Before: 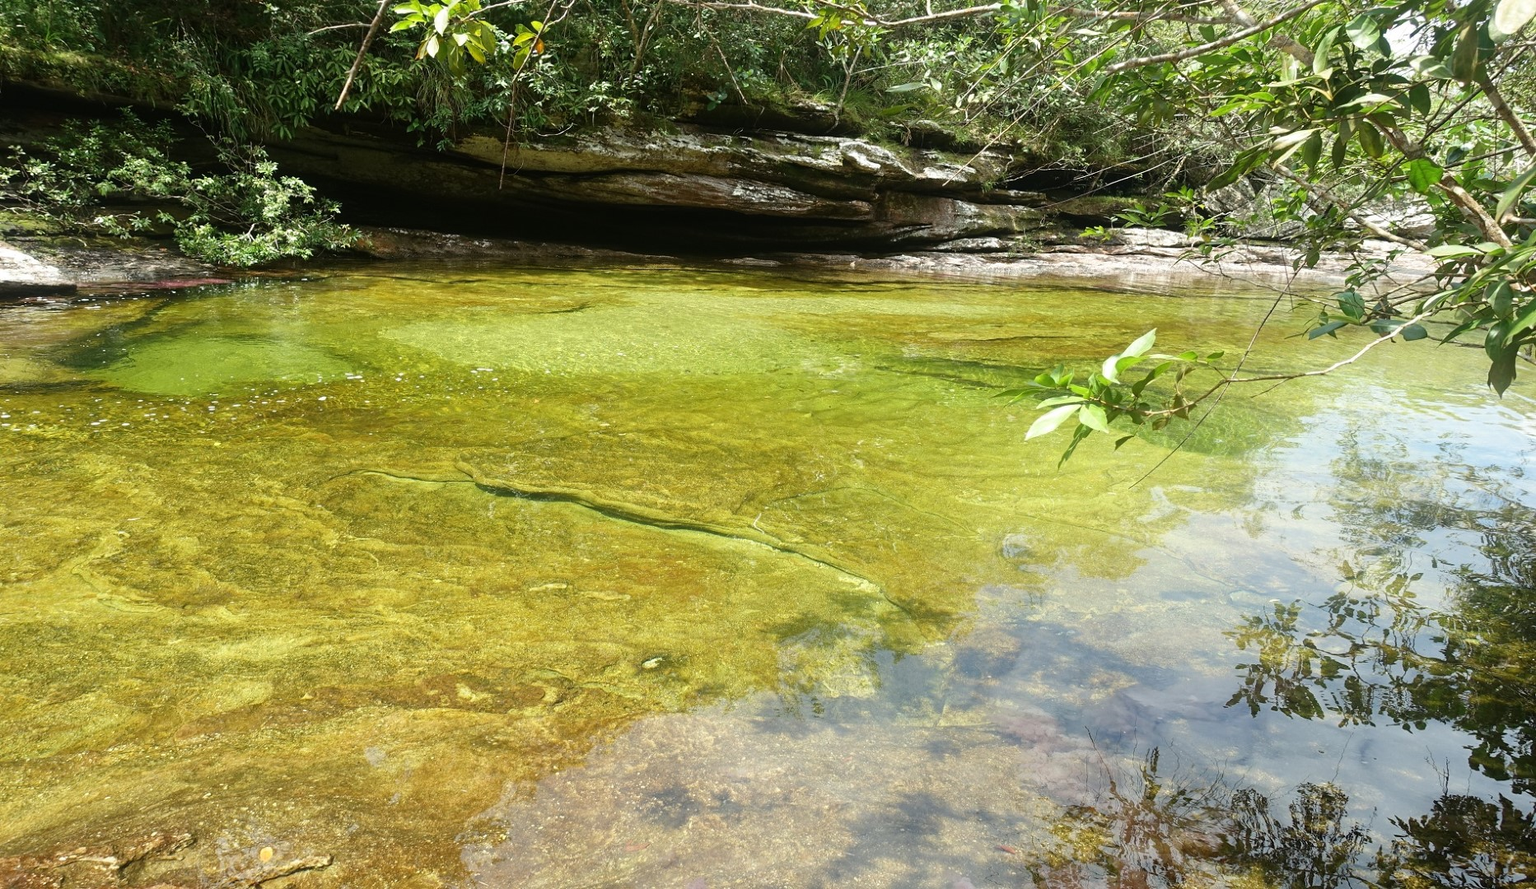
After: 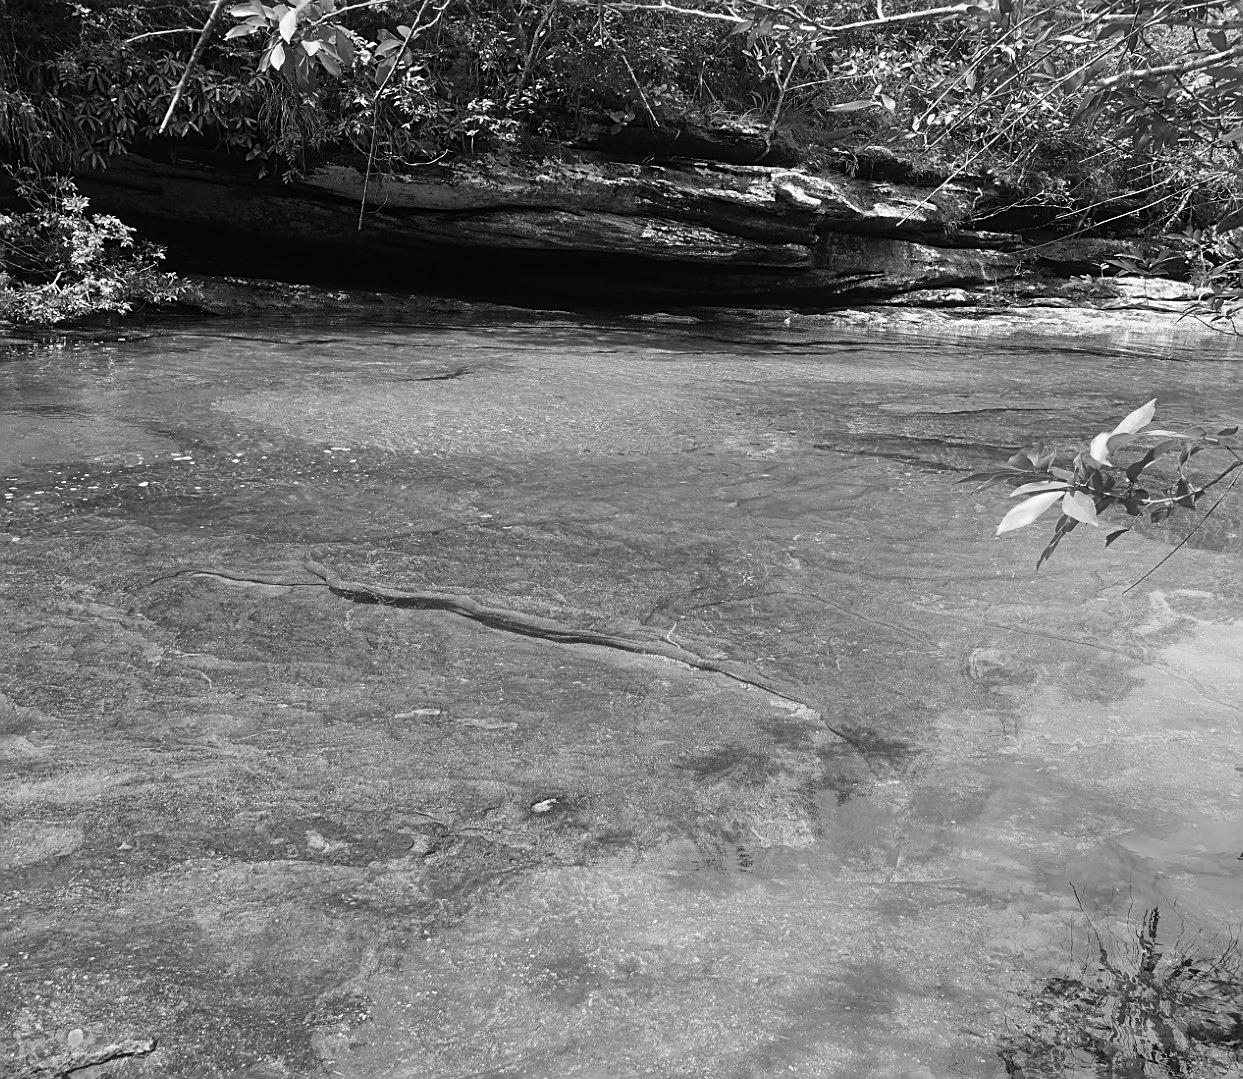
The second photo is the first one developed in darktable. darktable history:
color calibration: output gray [0.253, 0.26, 0.487, 0], gray › normalize channels true, illuminant same as pipeline (D50), adaptation XYZ, x 0.346, y 0.359, gamut compression 0
crop and rotate: left 13.342%, right 19.991%
exposure: black level correction 0, exposure 0.7 EV, compensate exposure bias true, compensate highlight preservation false
sharpen: on, module defaults
